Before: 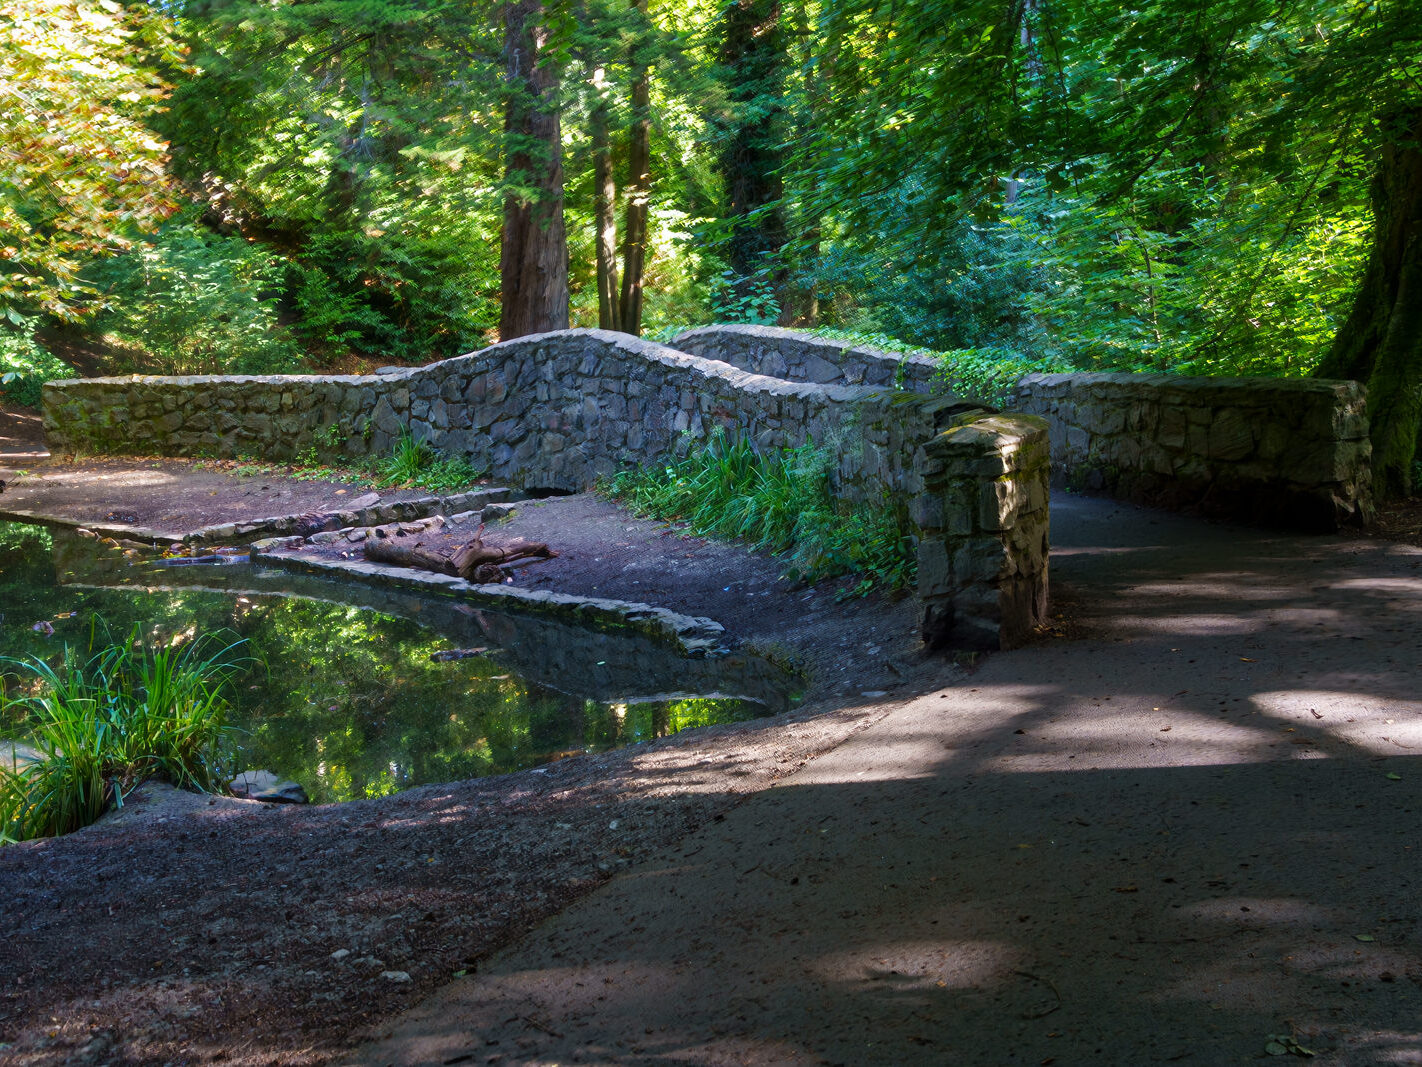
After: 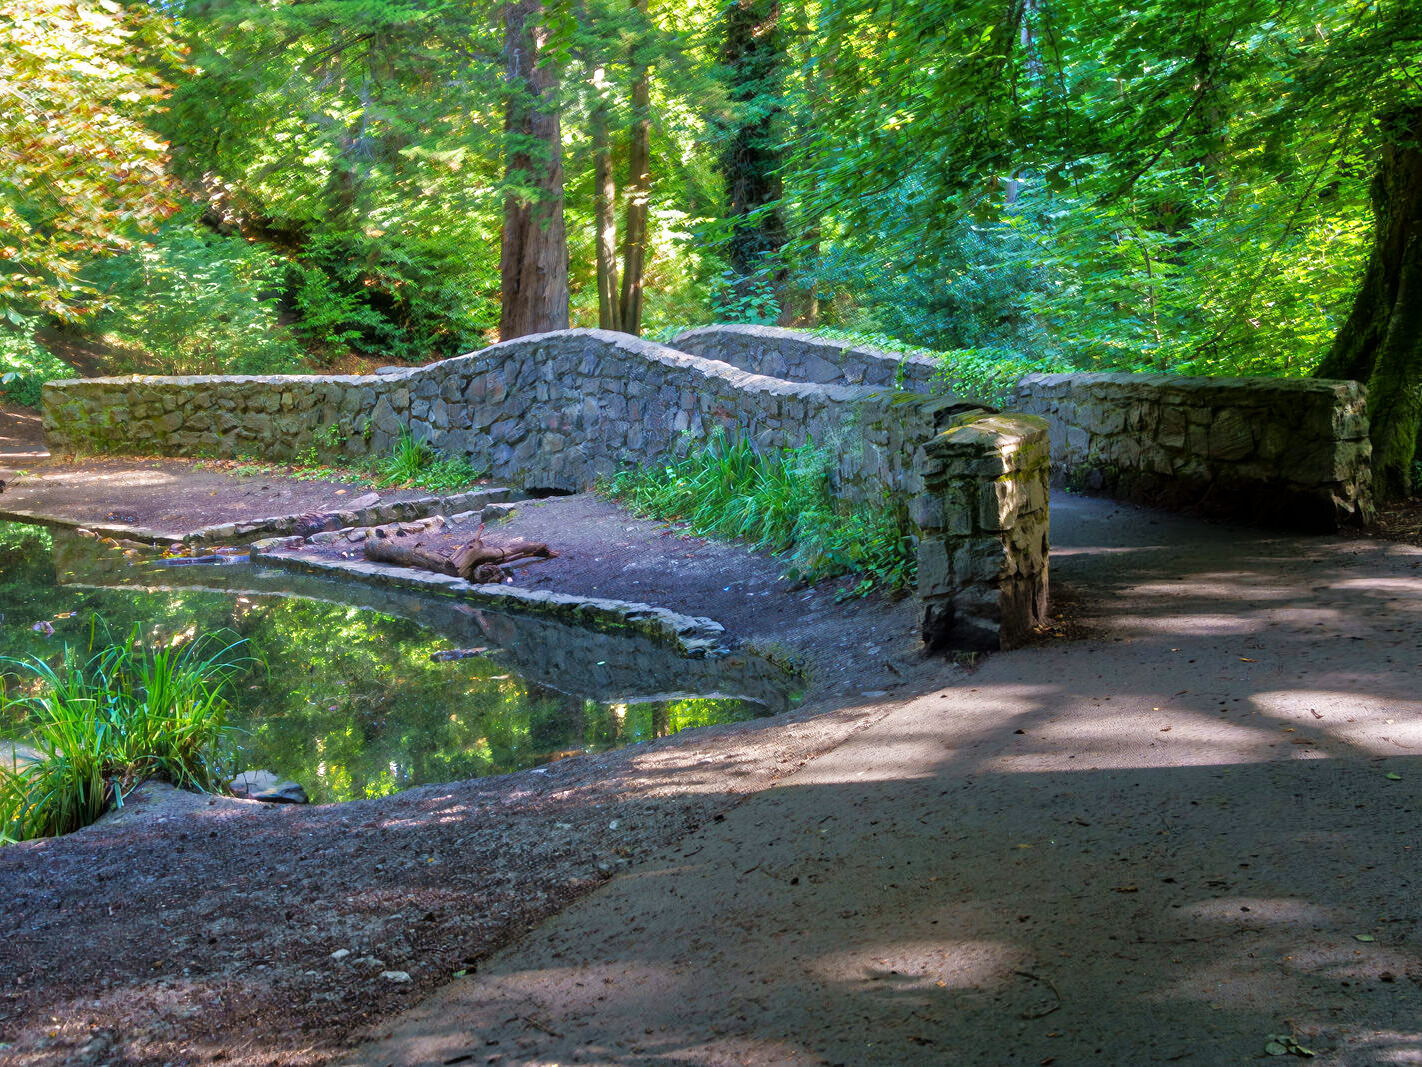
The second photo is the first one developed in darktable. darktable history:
tone equalizer: -7 EV 0.163 EV, -6 EV 0.563 EV, -5 EV 1.19 EV, -4 EV 1.3 EV, -3 EV 1.12 EV, -2 EV 0.6 EV, -1 EV 0.154 EV
